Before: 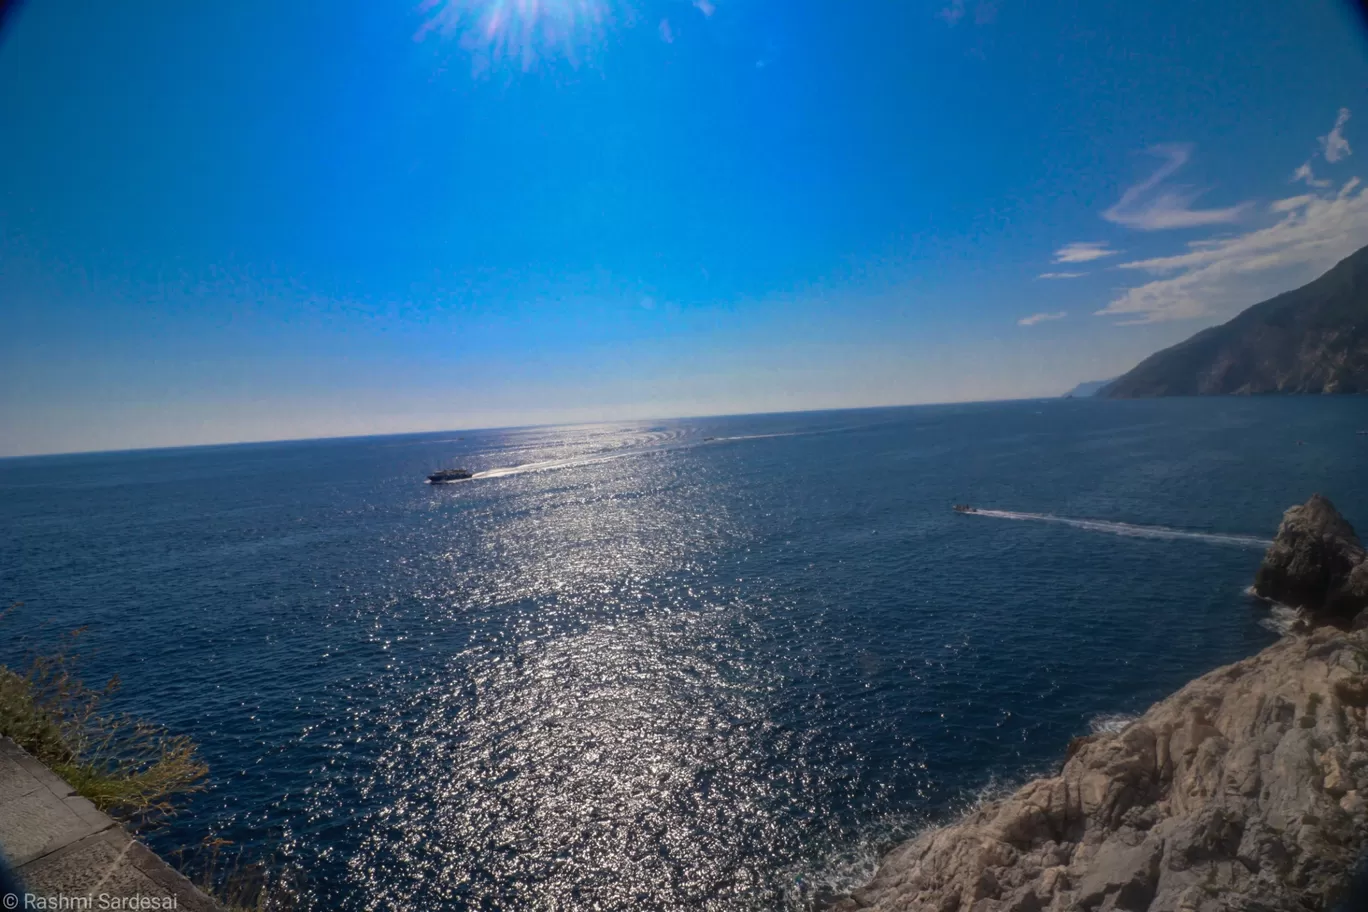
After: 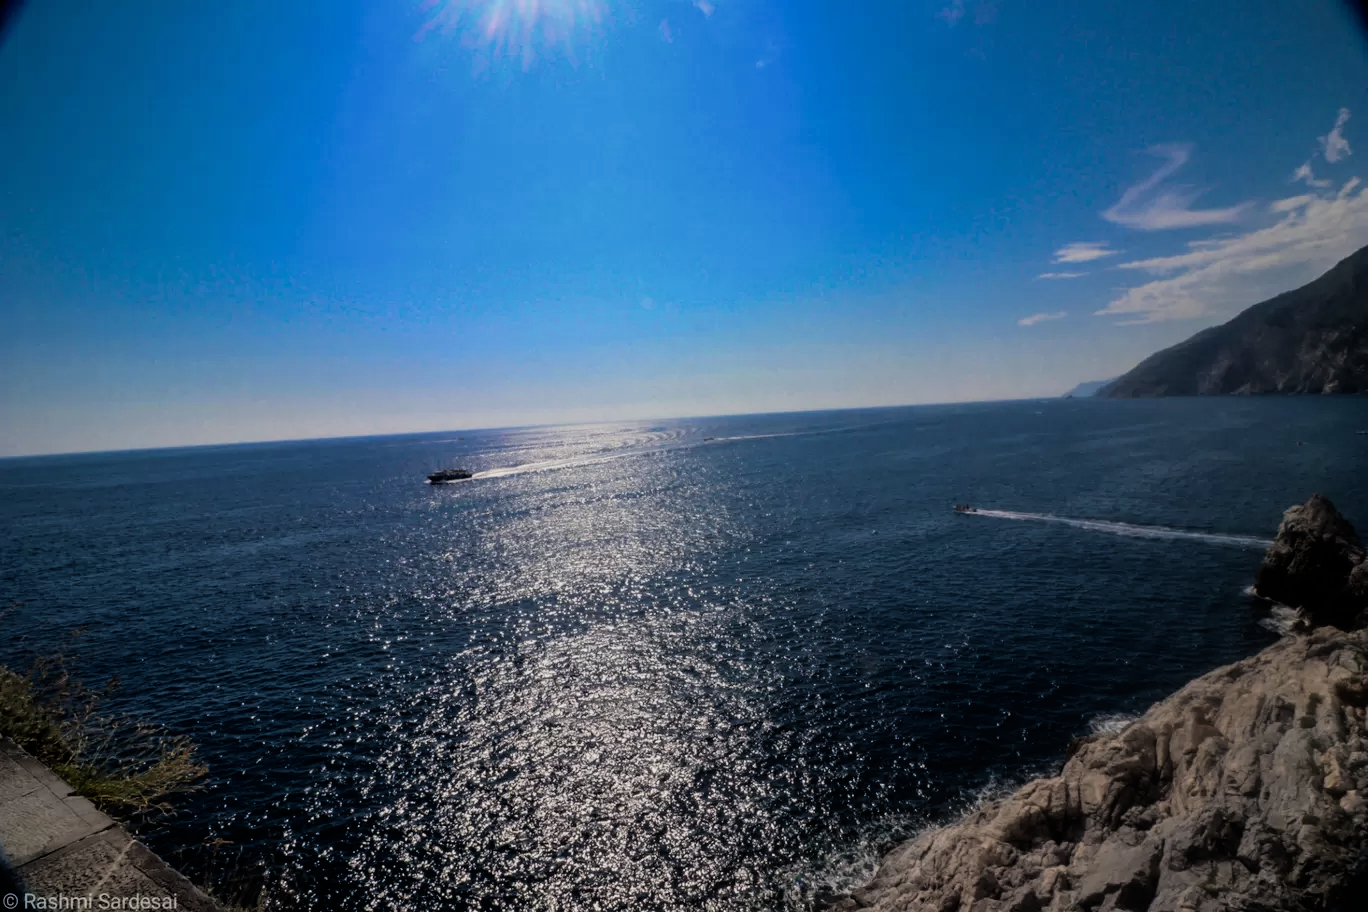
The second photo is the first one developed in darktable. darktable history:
filmic rgb: black relative exposure -5.05 EV, white relative exposure 3.51 EV, hardness 3.17, contrast 1.185, highlights saturation mix -49.19%
